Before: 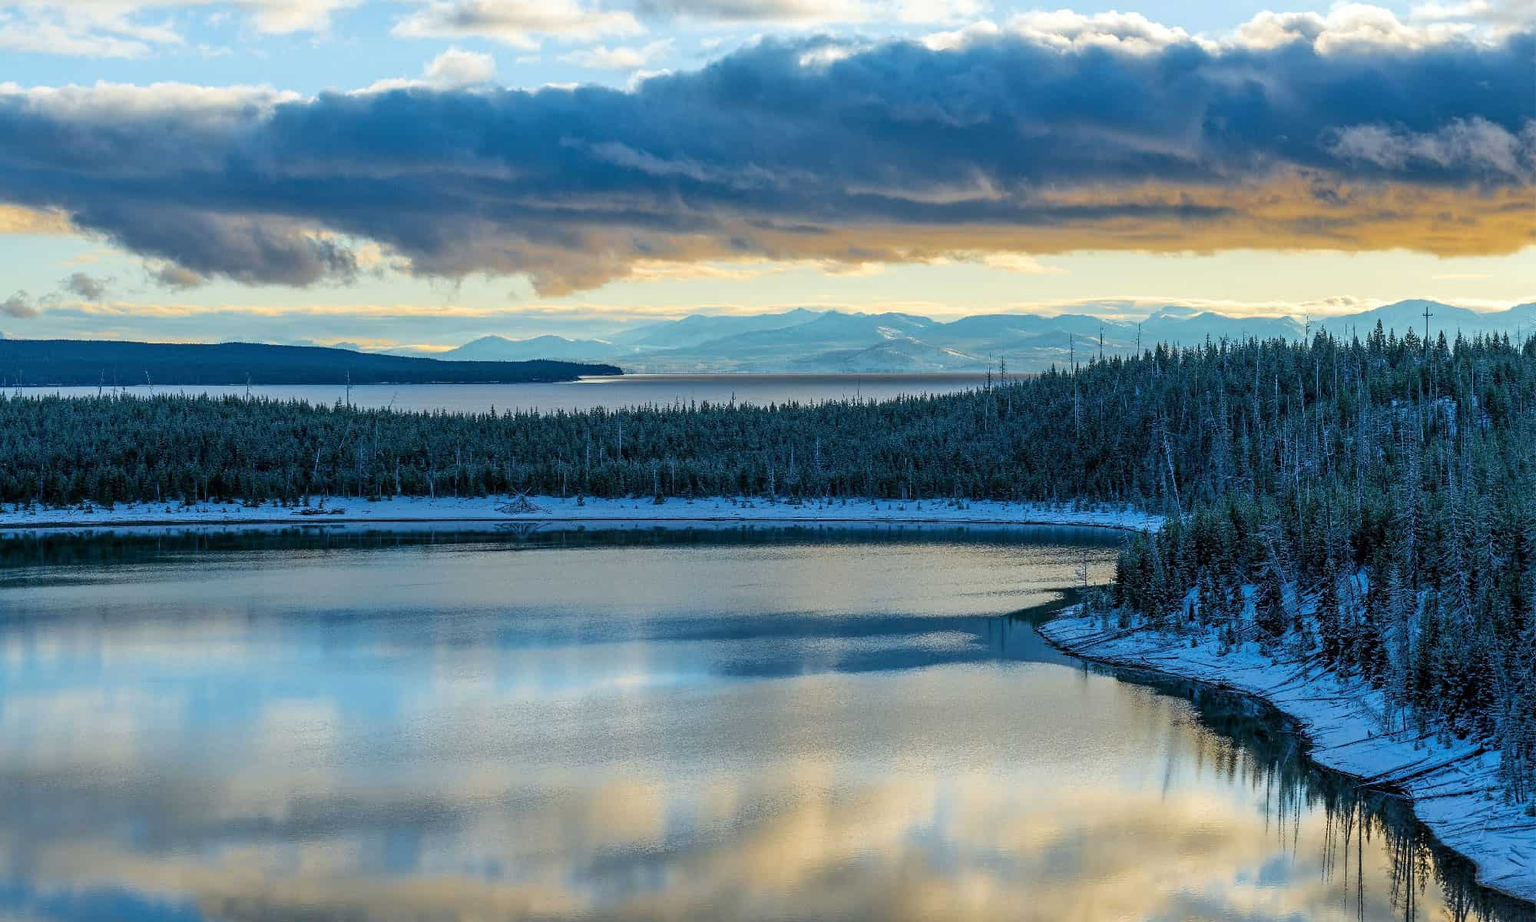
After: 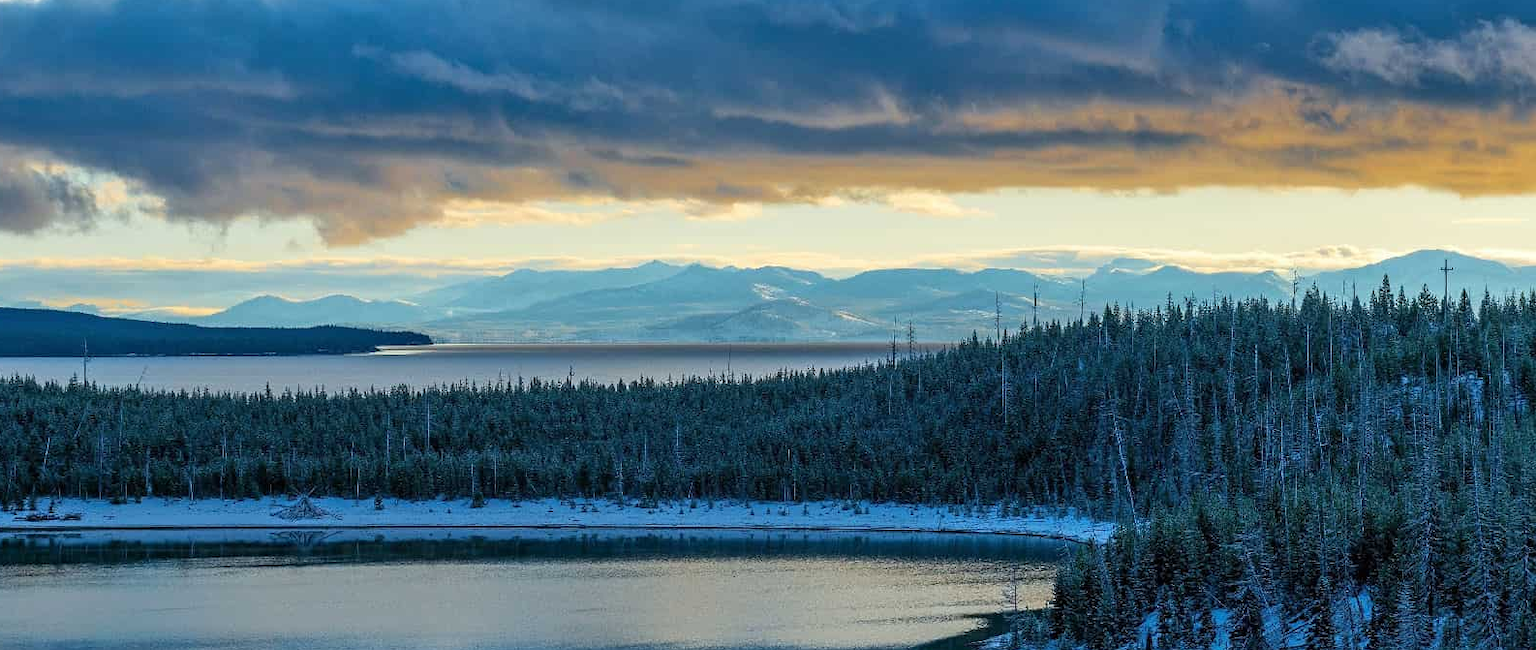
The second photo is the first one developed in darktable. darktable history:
crop: left 18.271%, top 11.078%, right 2.408%, bottom 32.848%
